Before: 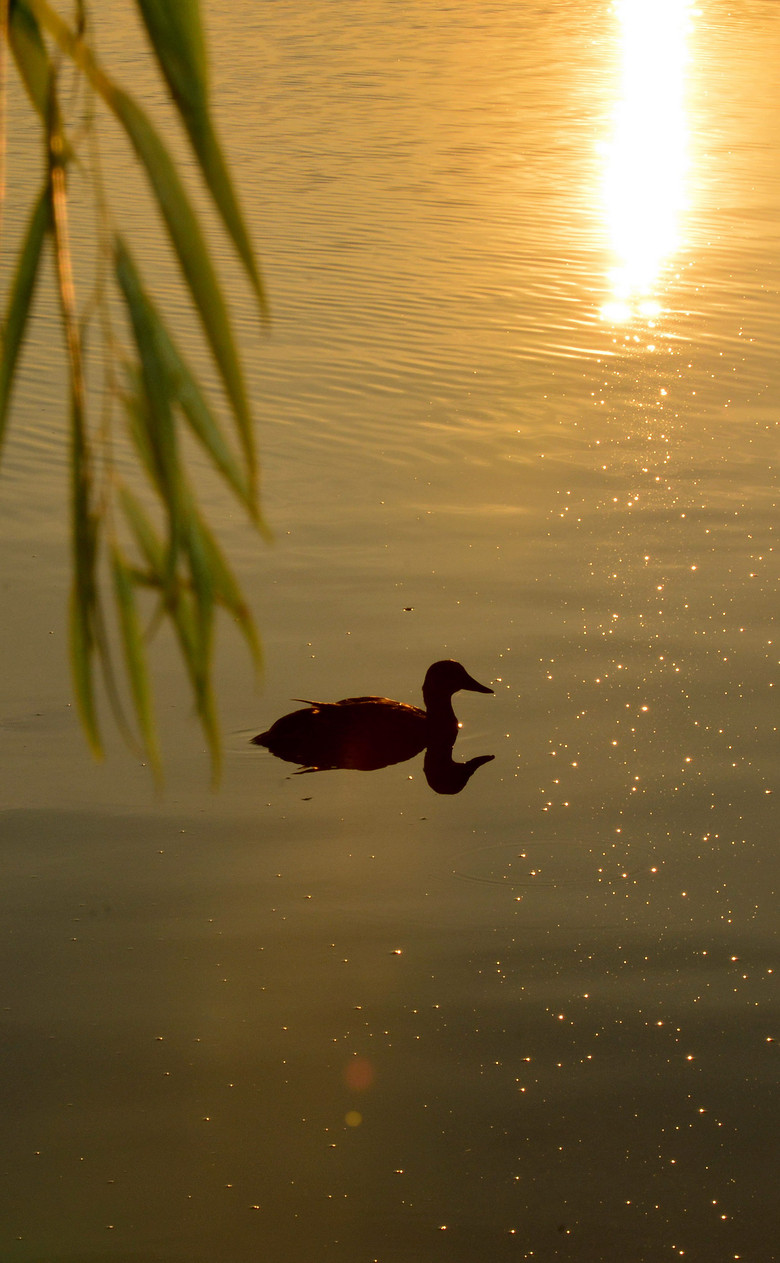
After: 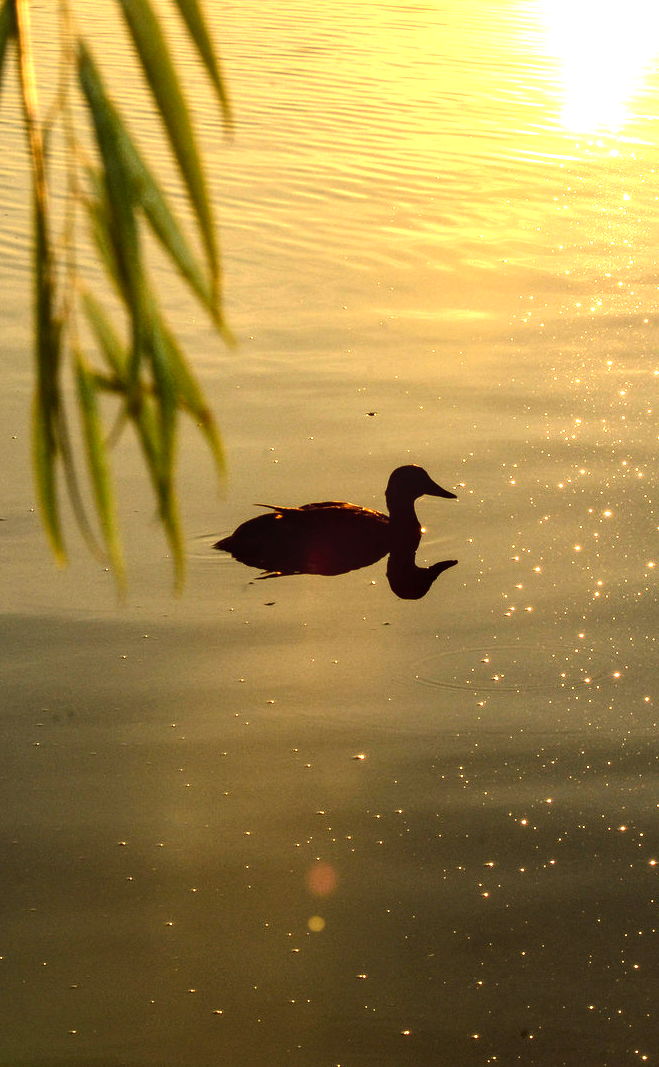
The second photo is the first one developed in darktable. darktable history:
local contrast: on, module defaults
crop and rotate: left 4.842%, top 15.51%, right 10.668%
exposure: exposure 0.781 EV, compensate highlight preservation false
tone equalizer: -8 EV -0.75 EV, -7 EV -0.7 EV, -6 EV -0.6 EV, -5 EV -0.4 EV, -3 EV 0.4 EV, -2 EV 0.6 EV, -1 EV 0.7 EV, +0 EV 0.75 EV, edges refinement/feathering 500, mask exposure compensation -1.57 EV, preserve details no
